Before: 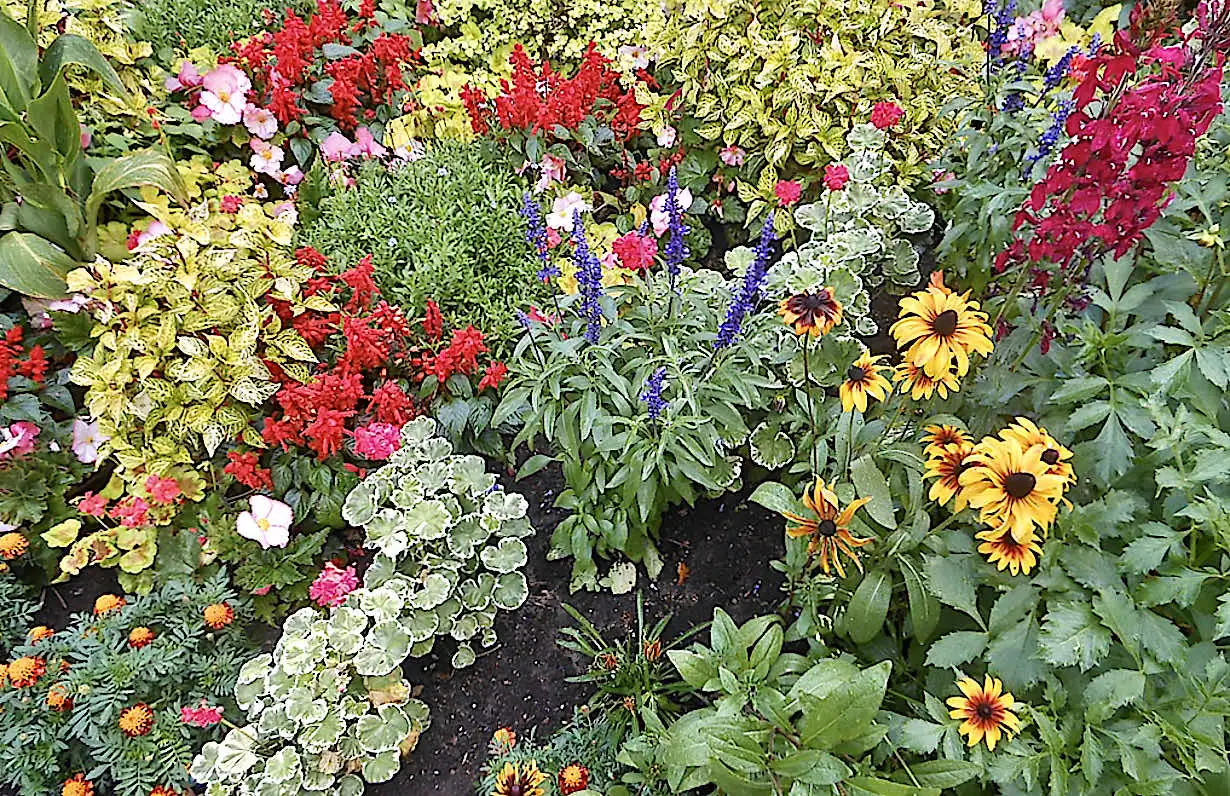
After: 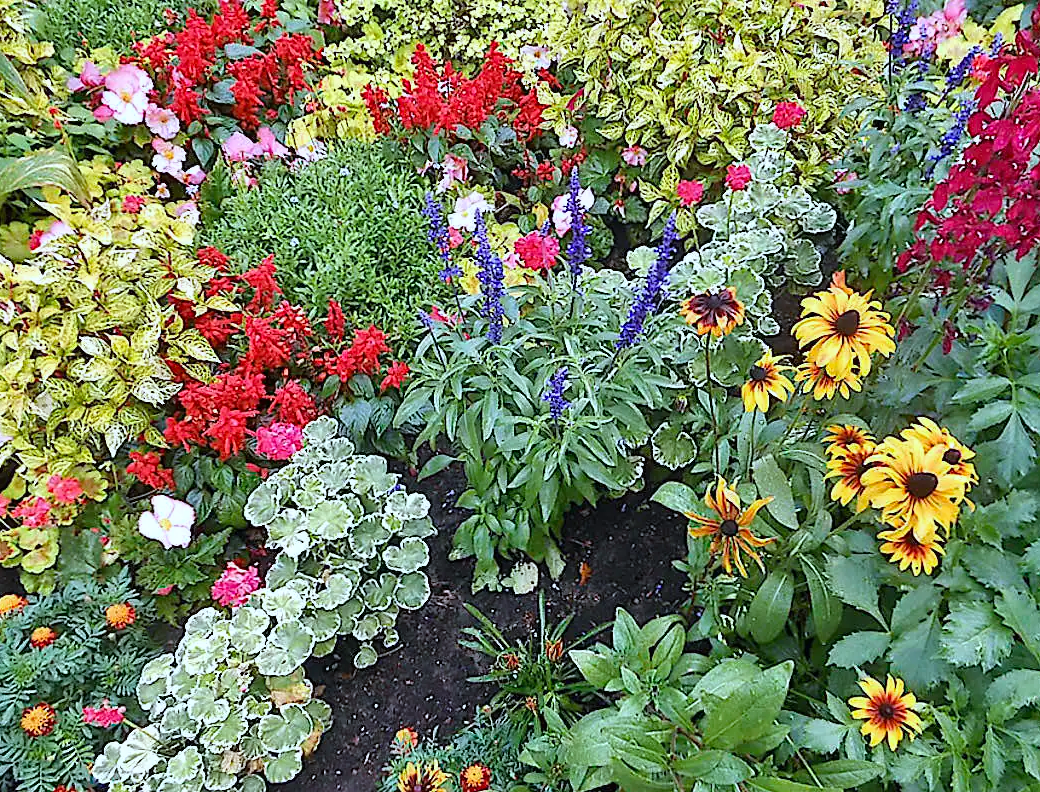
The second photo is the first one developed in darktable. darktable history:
crop: left 8.026%, right 7.374%
color calibration: illuminant custom, x 0.368, y 0.373, temperature 4330.32 K
